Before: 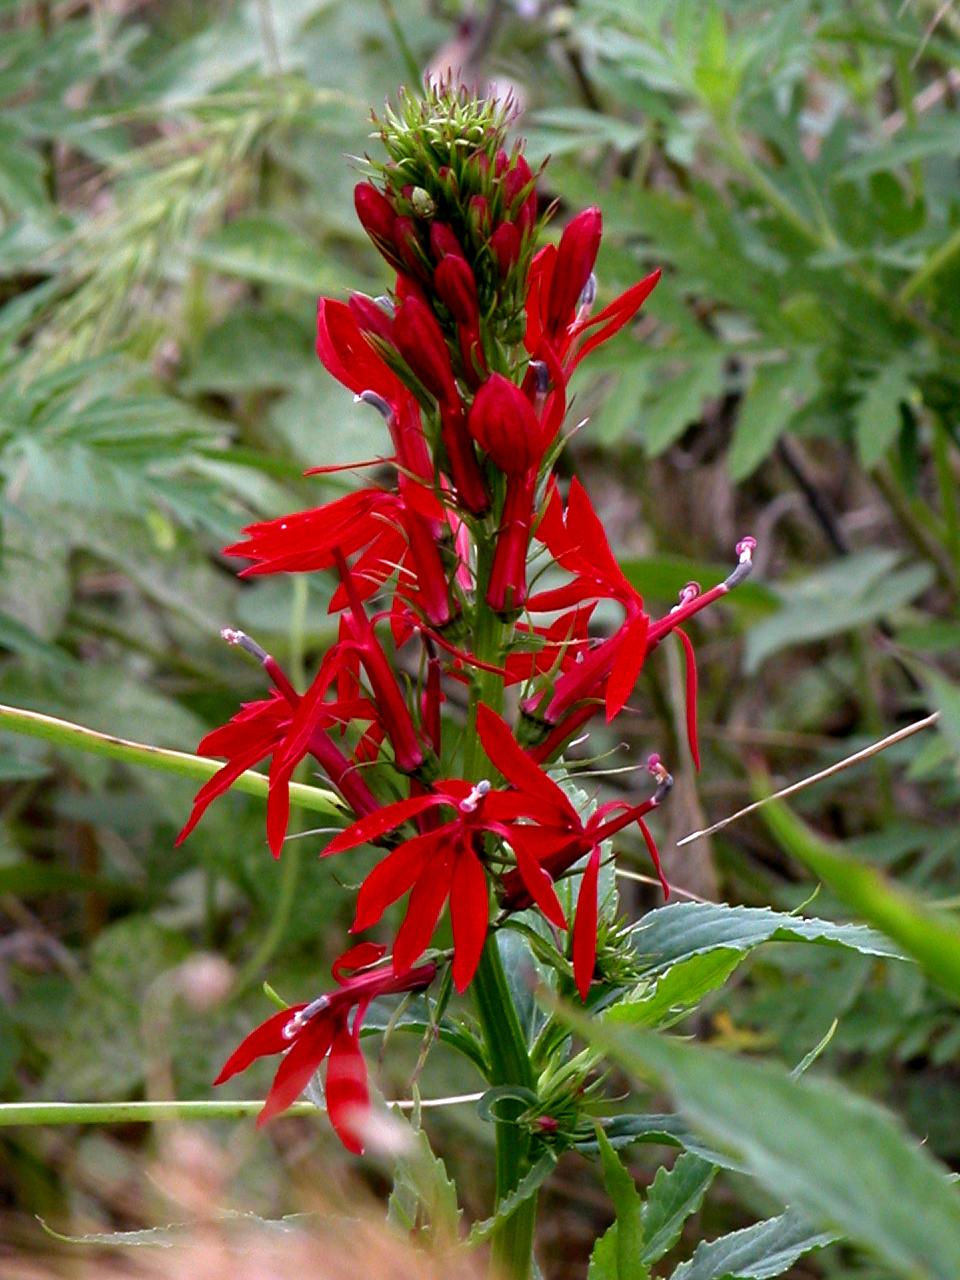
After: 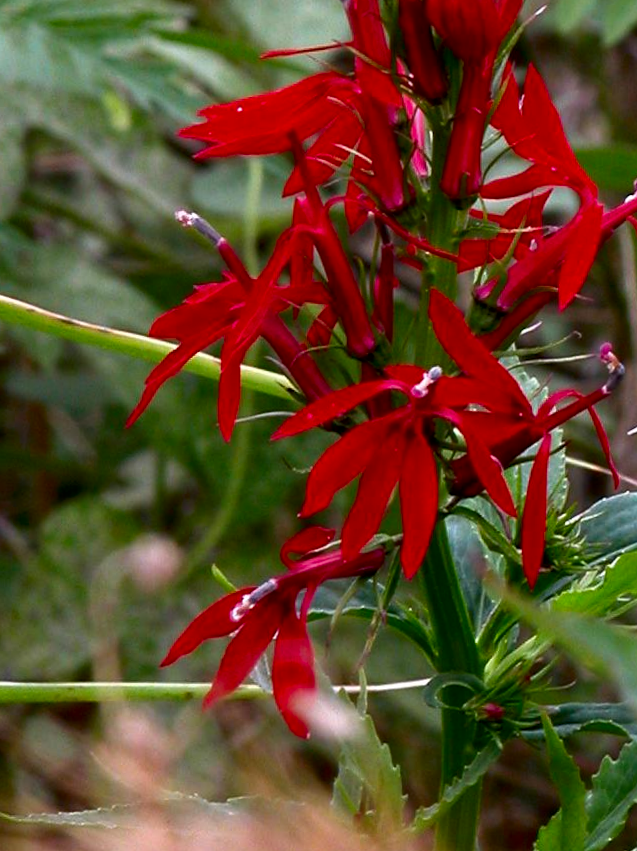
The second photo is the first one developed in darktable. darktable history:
contrast brightness saturation: contrast 0.067, brightness -0.132, saturation 0.062
crop and rotate: angle -0.946°, left 3.83%, top 32.029%, right 28.269%
